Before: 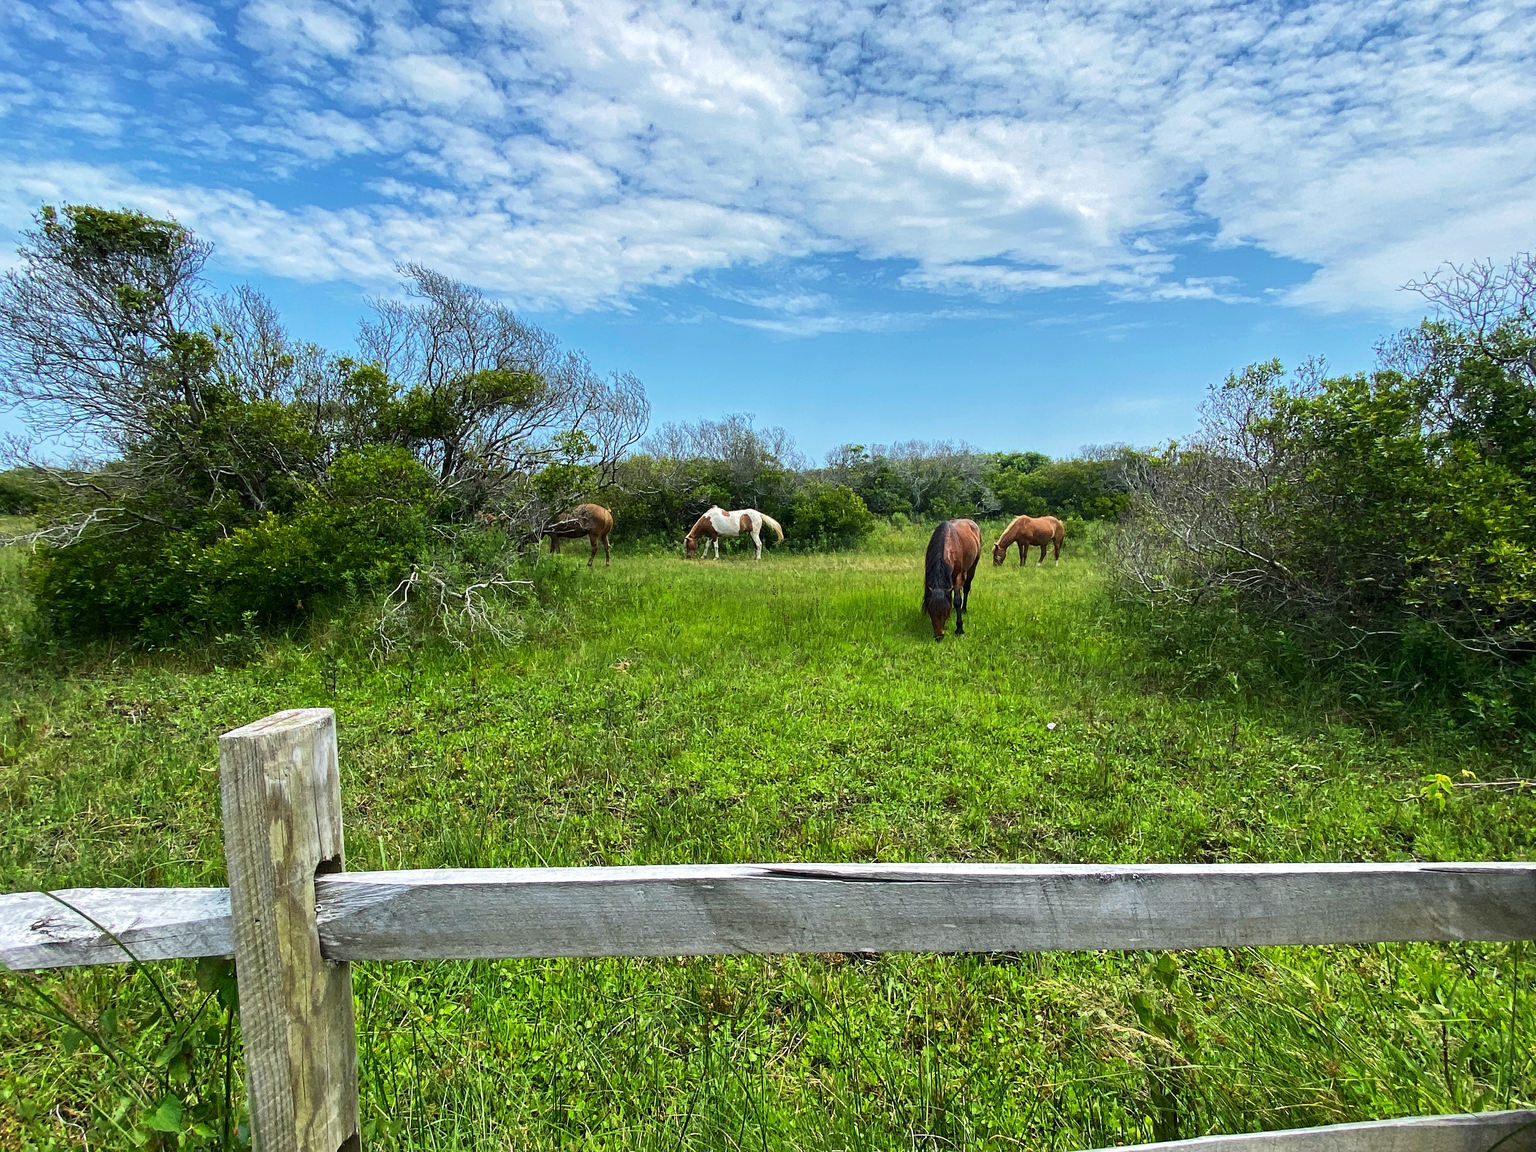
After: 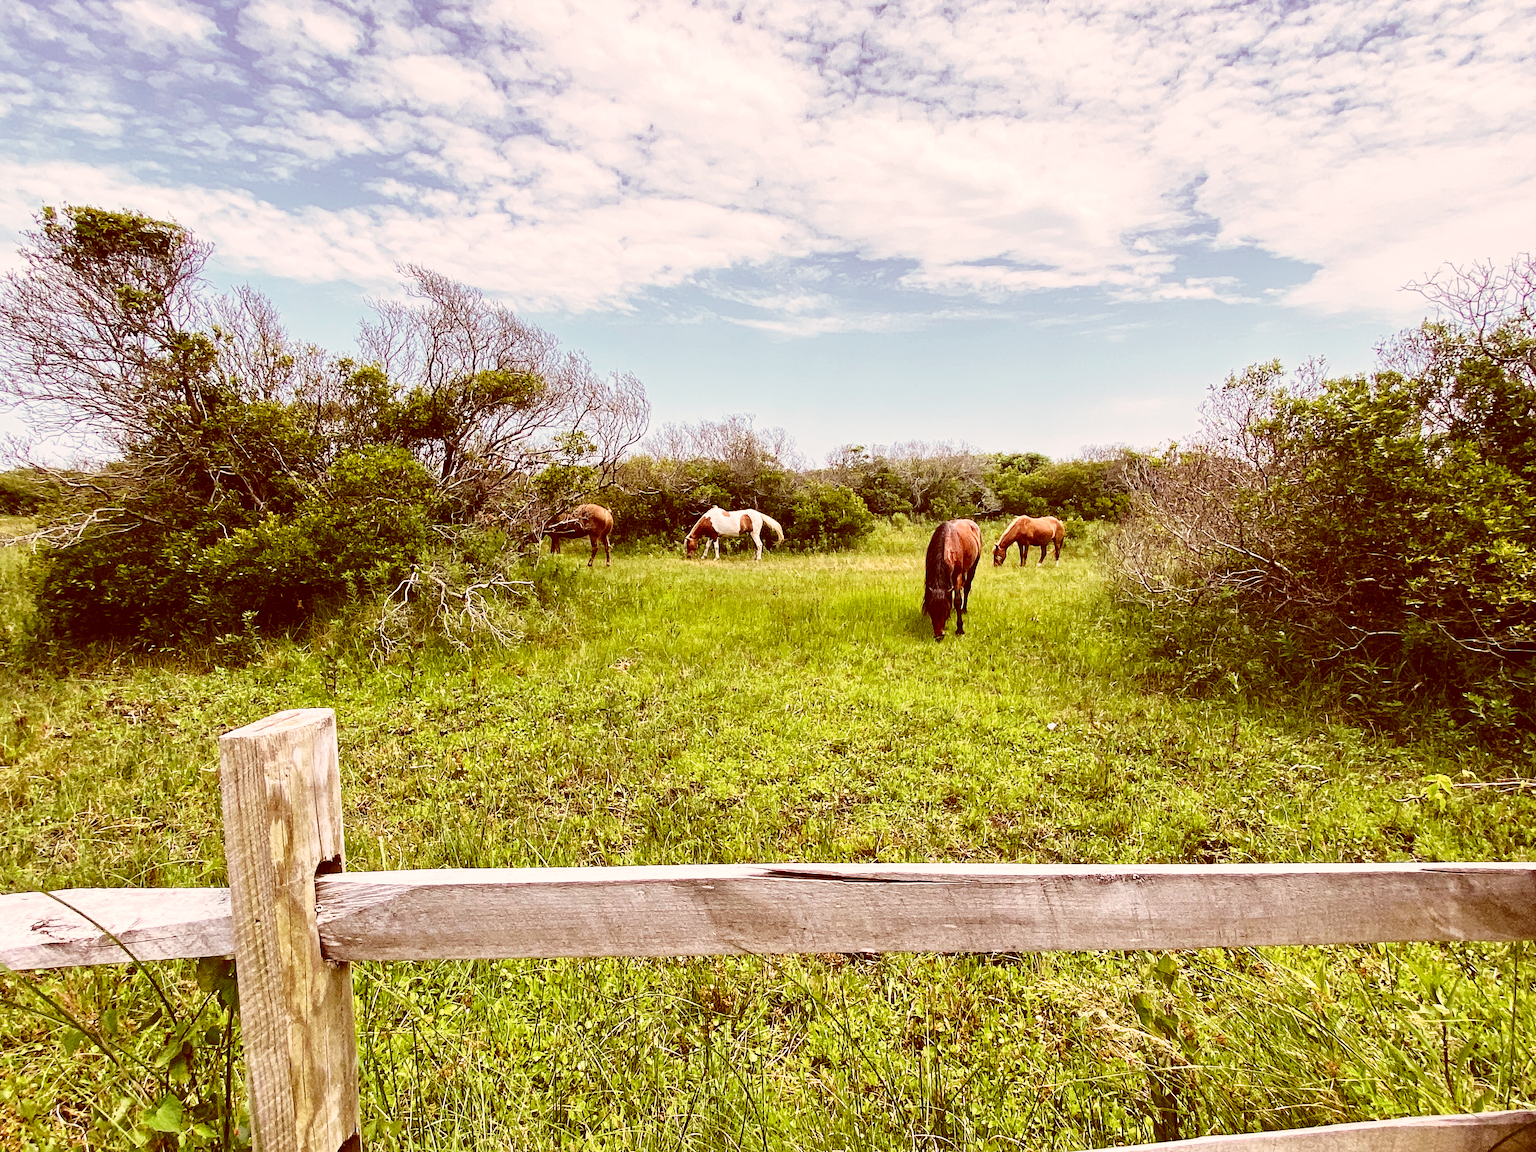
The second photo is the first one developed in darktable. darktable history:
base curve: curves: ch0 [(0, 0) (0.028, 0.03) (0.121, 0.232) (0.46, 0.748) (0.859, 0.968) (1, 1)], preserve colors none
color correction: highlights a* 9.03, highlights b* 8.71, shadows a* 40, shadows b* 40, saturation 0.8
